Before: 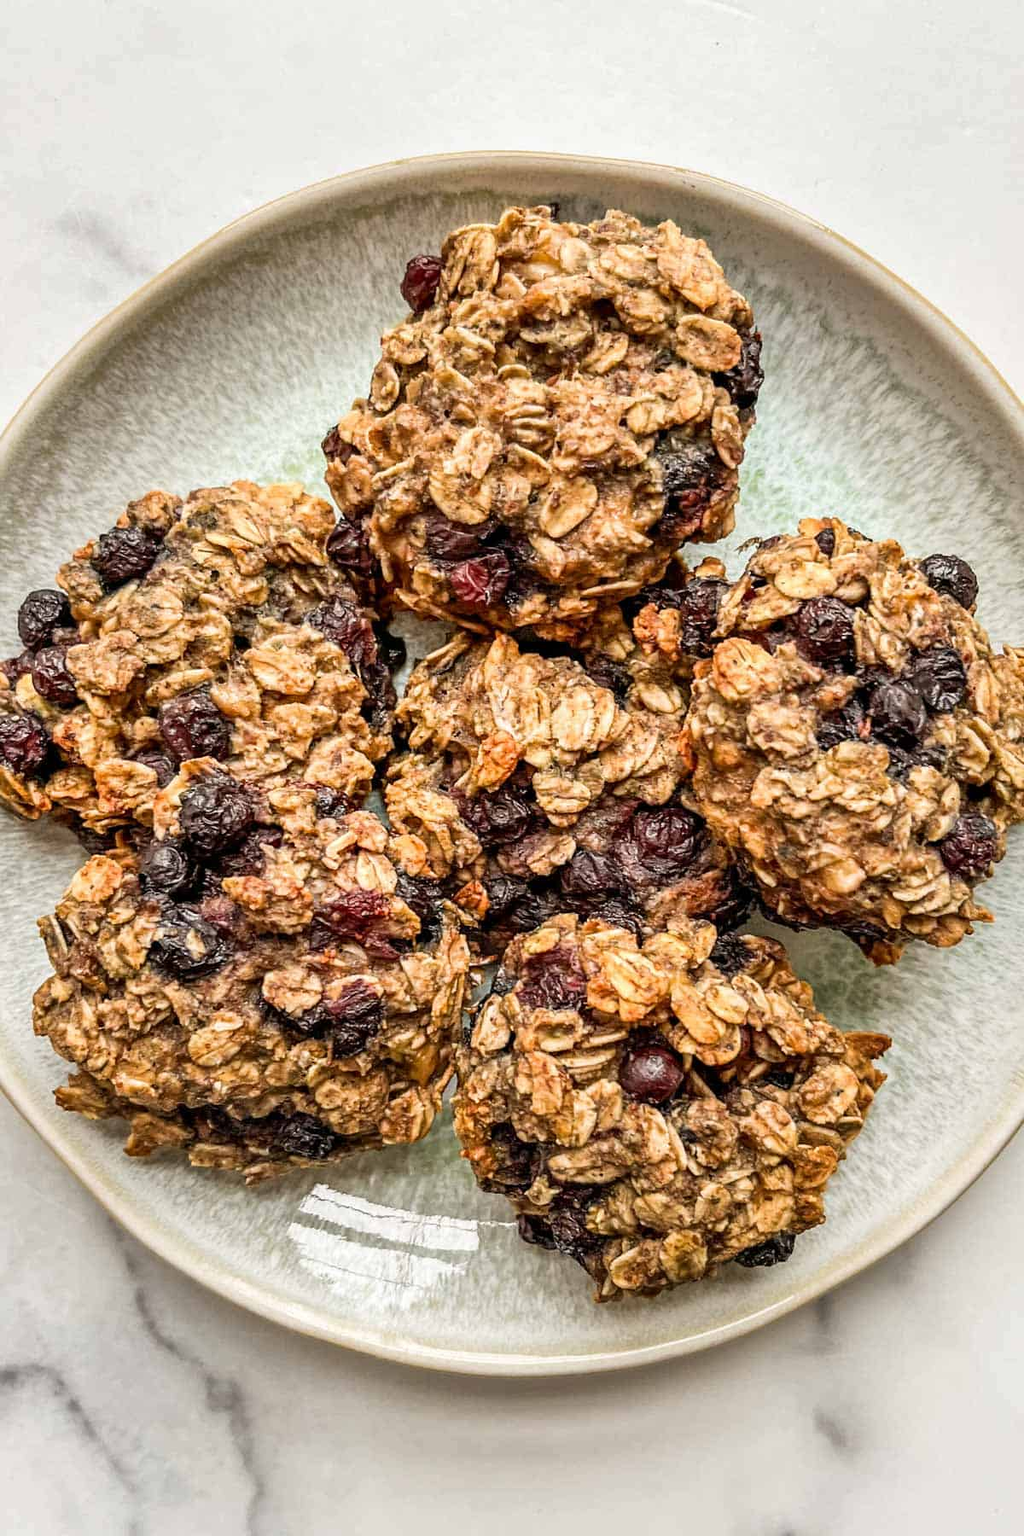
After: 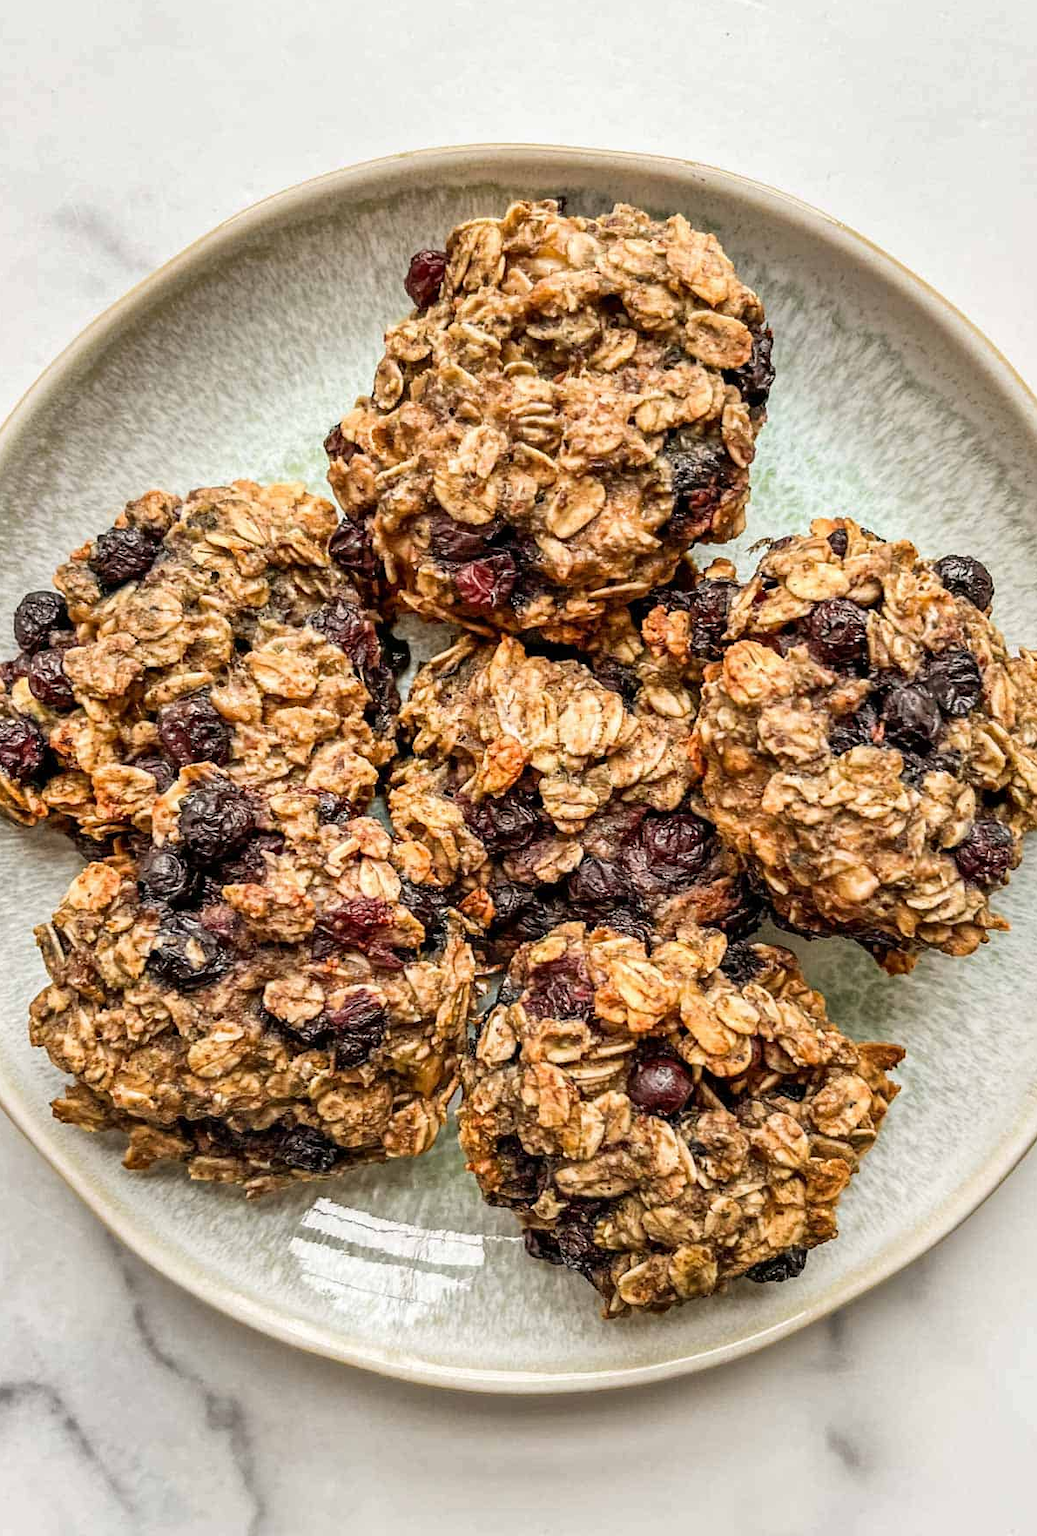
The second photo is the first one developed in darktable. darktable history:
crop: left 0.487%, top 0.674%, right 0.173%, bottom 0.955%
